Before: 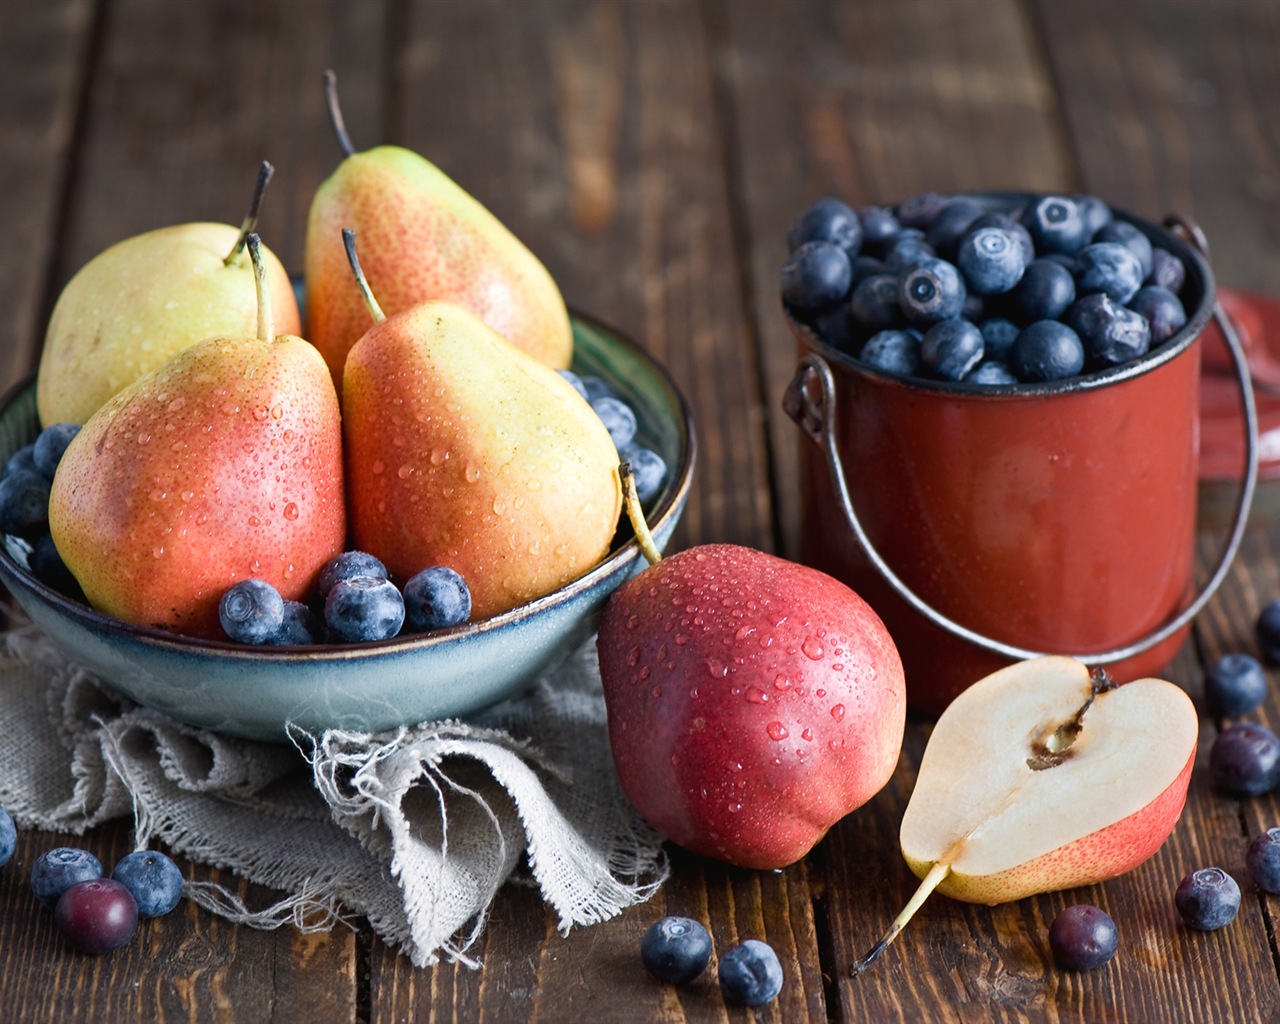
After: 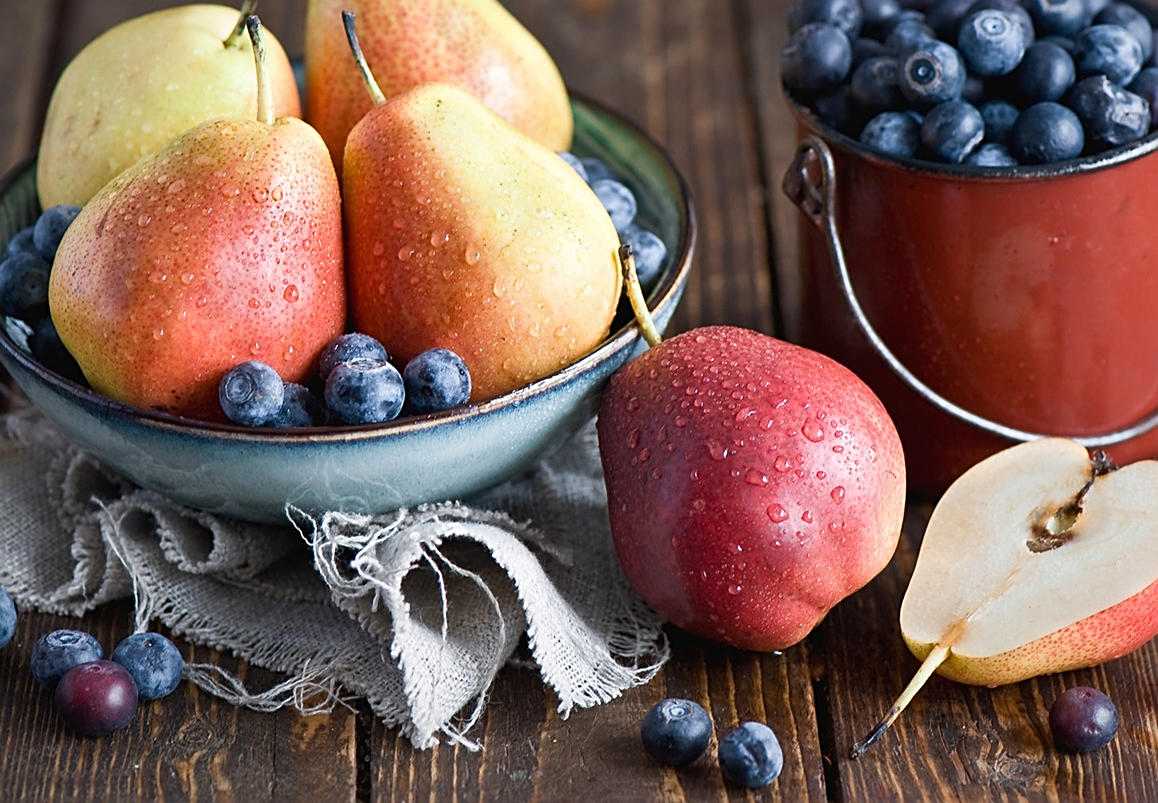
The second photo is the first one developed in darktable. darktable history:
sharpen: on, module defaults
crop: top 21.304%, right 9.467%, bottom 0.221%
